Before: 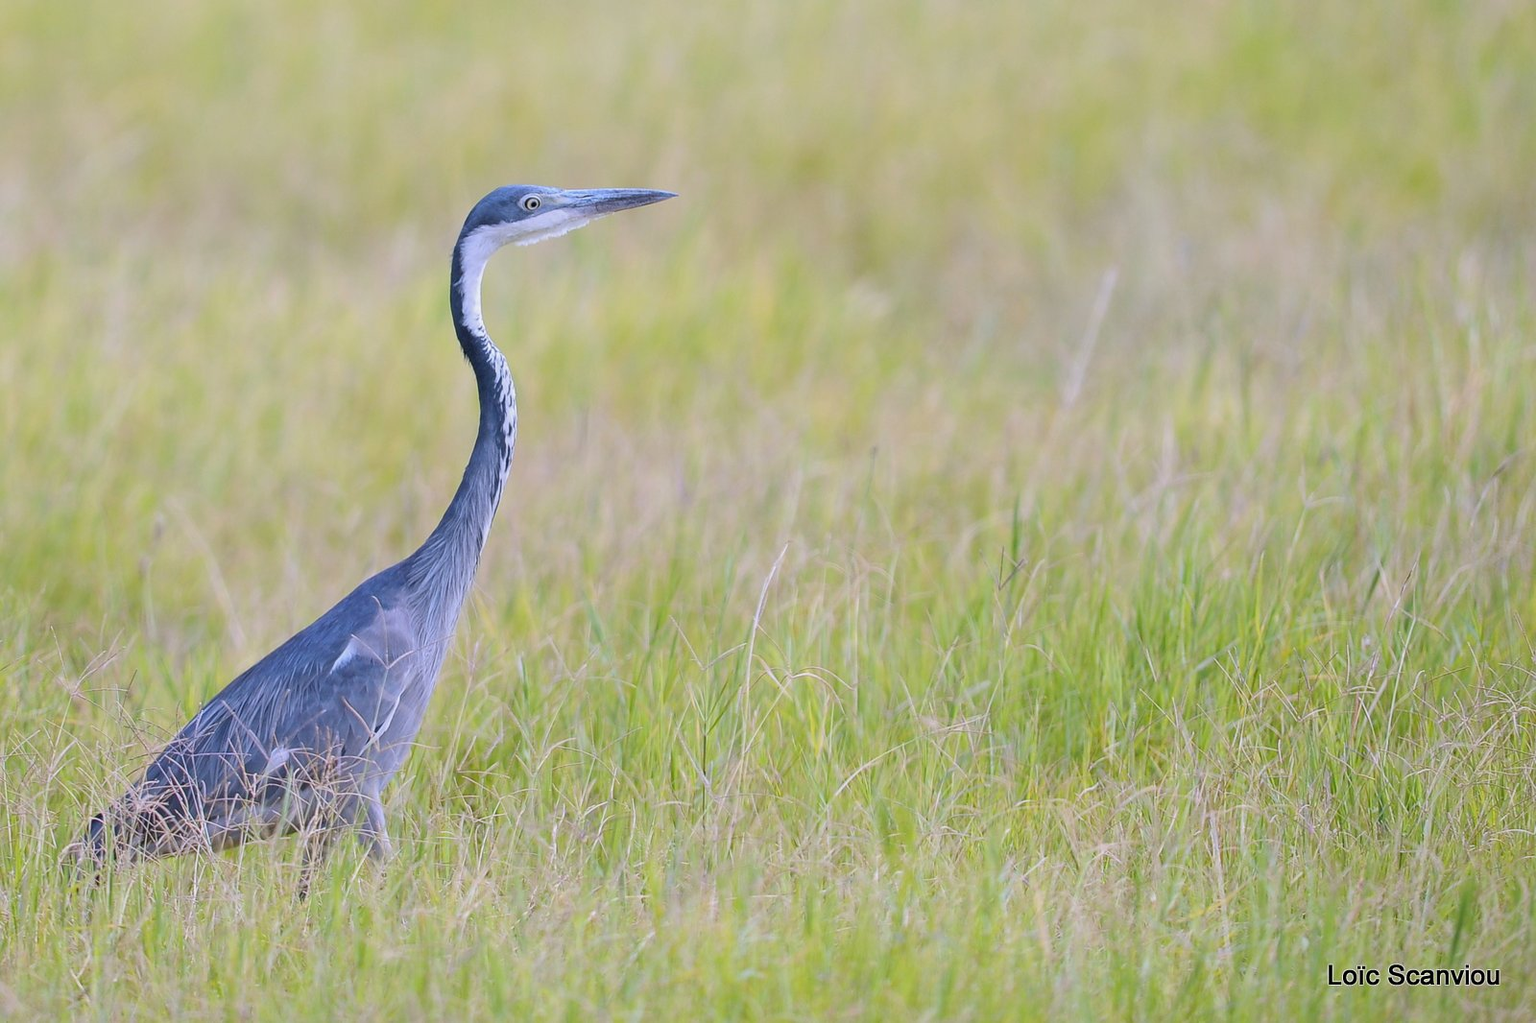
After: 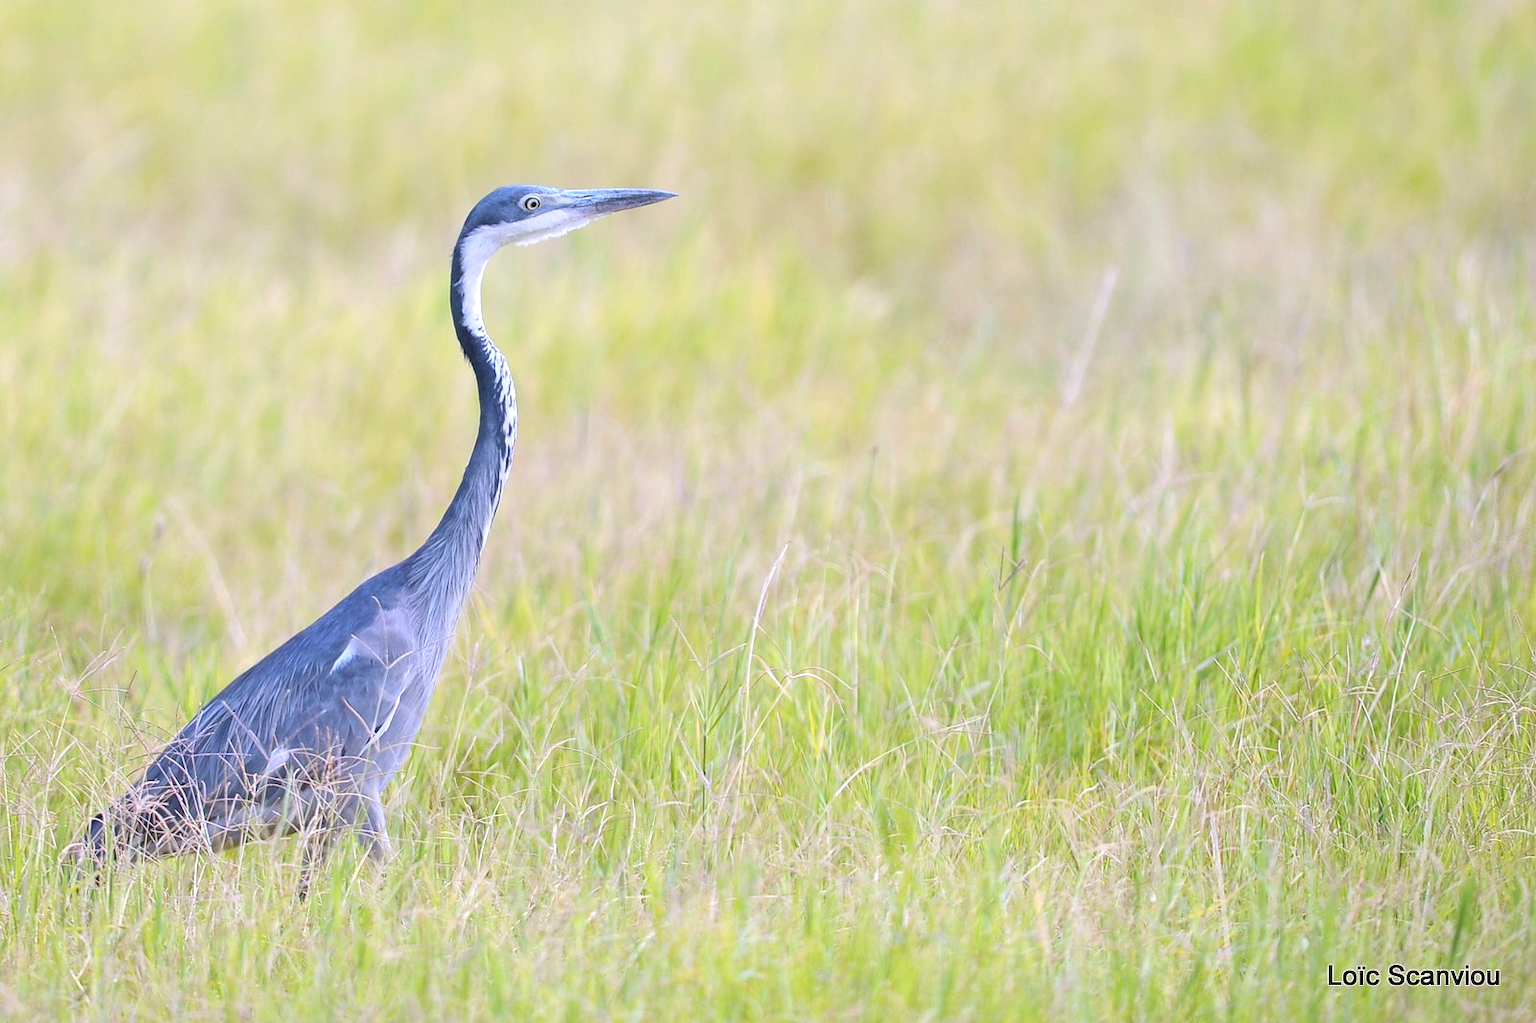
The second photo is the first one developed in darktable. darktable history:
exposure: black level correction -0.002, exposure 0.536 EV, compensate highlight preservation false
contrast equalizer: octaves 7, y [[0.5, 0.488, 0.462, 0.461, 0.491, 0.5], [0.5 ×6], [0.5 ×6], [0 ×6], [0 ×6]], mix -0.212
